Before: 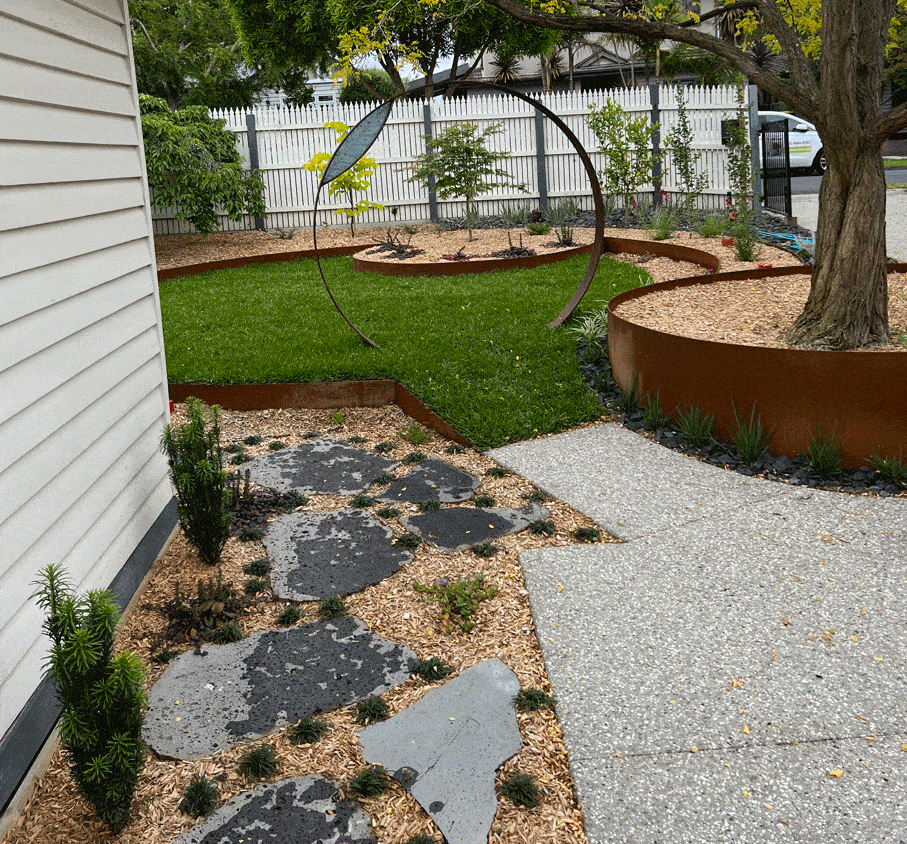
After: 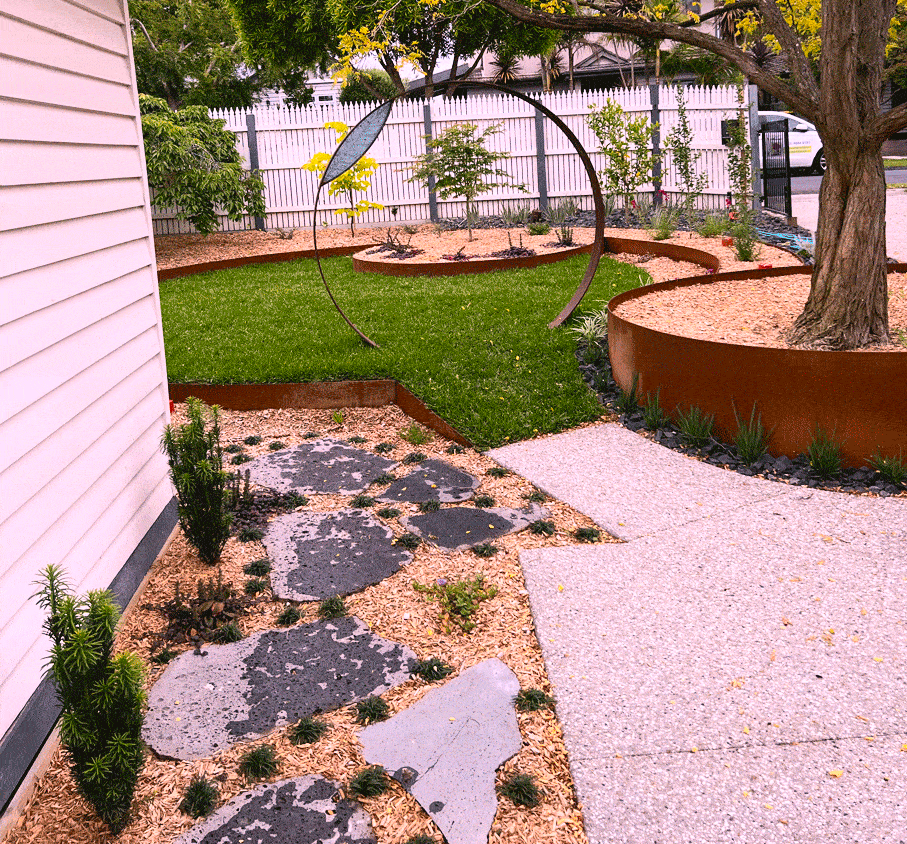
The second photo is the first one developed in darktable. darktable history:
white balance: red 1.188, blue 1.11
contrast brightness saturation: contrast 0.2, brightness 0.16, saturation 0.22
